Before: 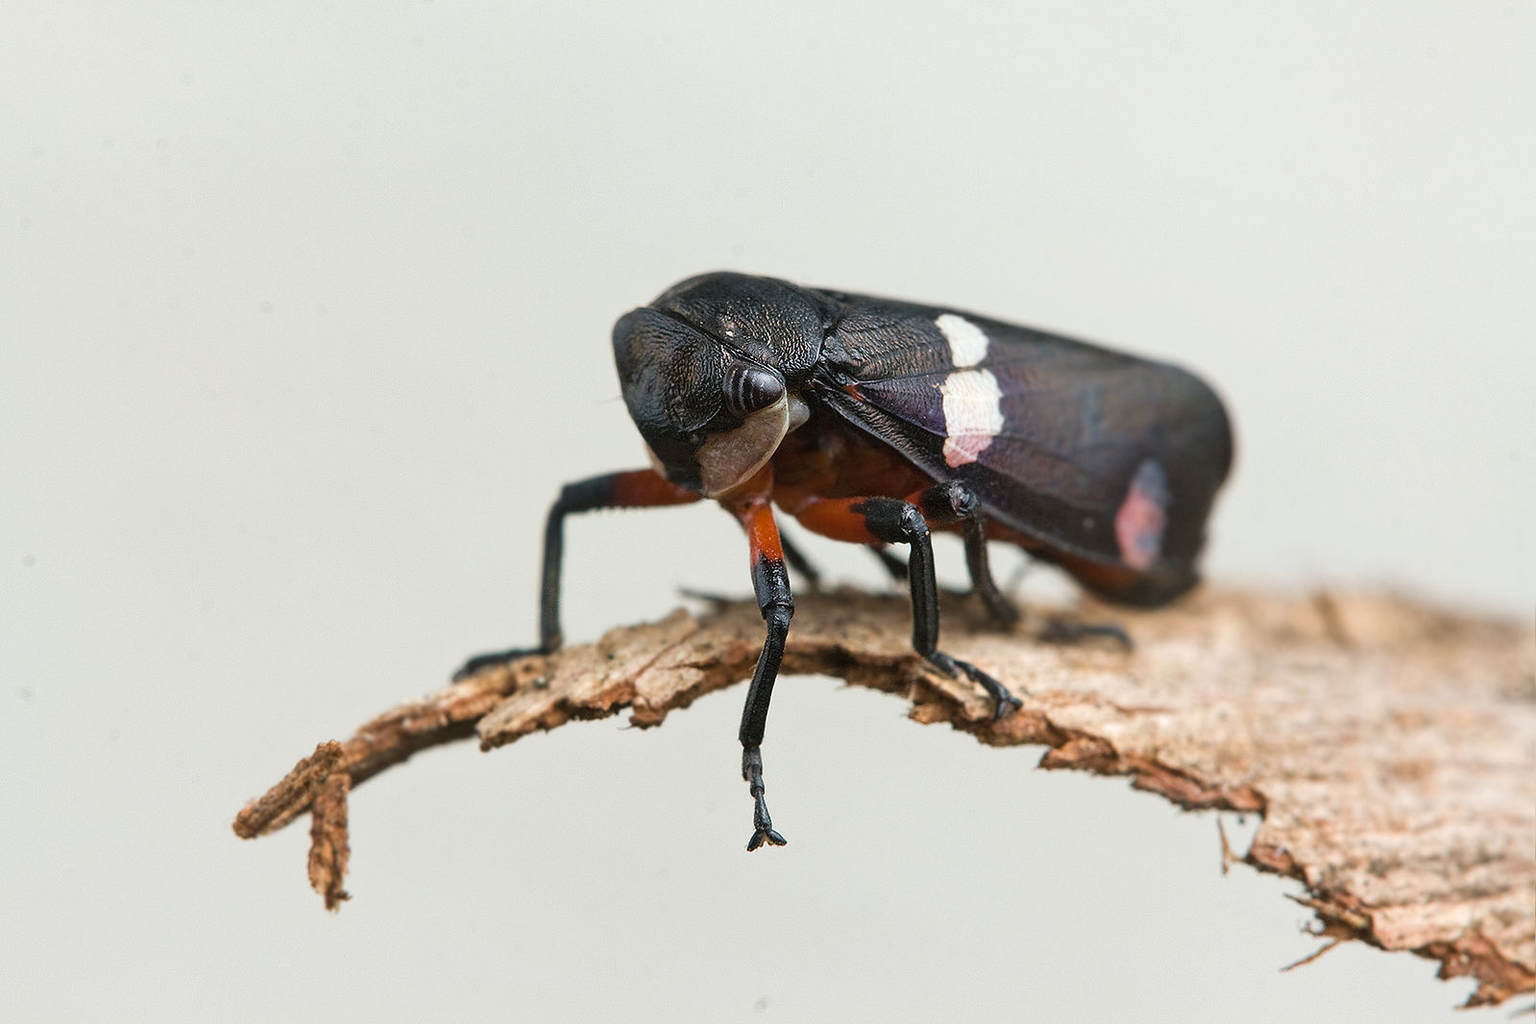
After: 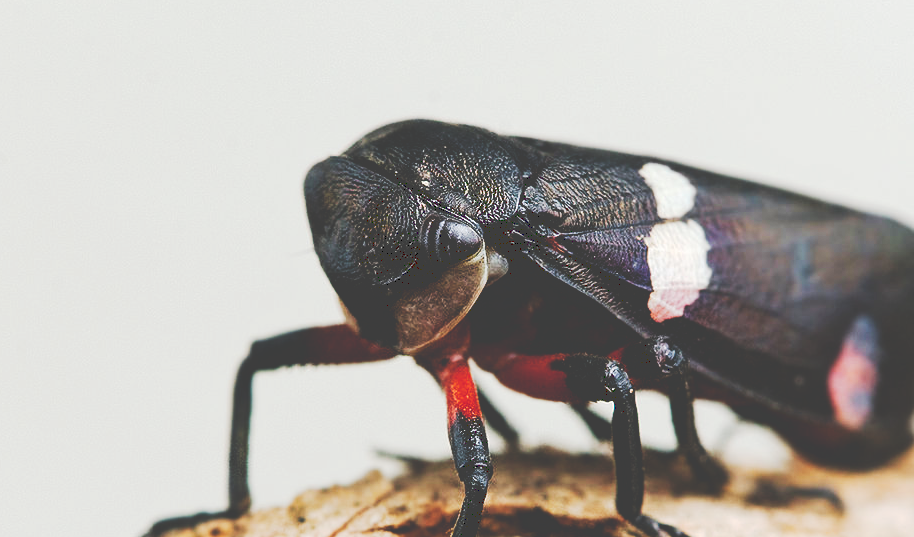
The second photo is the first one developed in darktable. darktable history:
crop: left 20.932%, top 15.471%, right 21.848%, bottom 34.081%
tone curve: curves: ch0 [(0, 0) (0.003, 0.26) (0.011, 0.26) (0.025, 0.26) (0.044, 0.257) (0.069, 0.257) (0.1, 0.257) (0.136, 0.255) (0.177, 0.258) (0.224, 0.272) (0.277, 0.294) (0.335, 0.346) (0.399, 0.422) (0.468, 0.536) (0.543, 0.657) (0.623, 0.757) (0.709, 0.823) (0.801, 0.872) (0.898, 0.92) (1, 1)], preserve colors none
